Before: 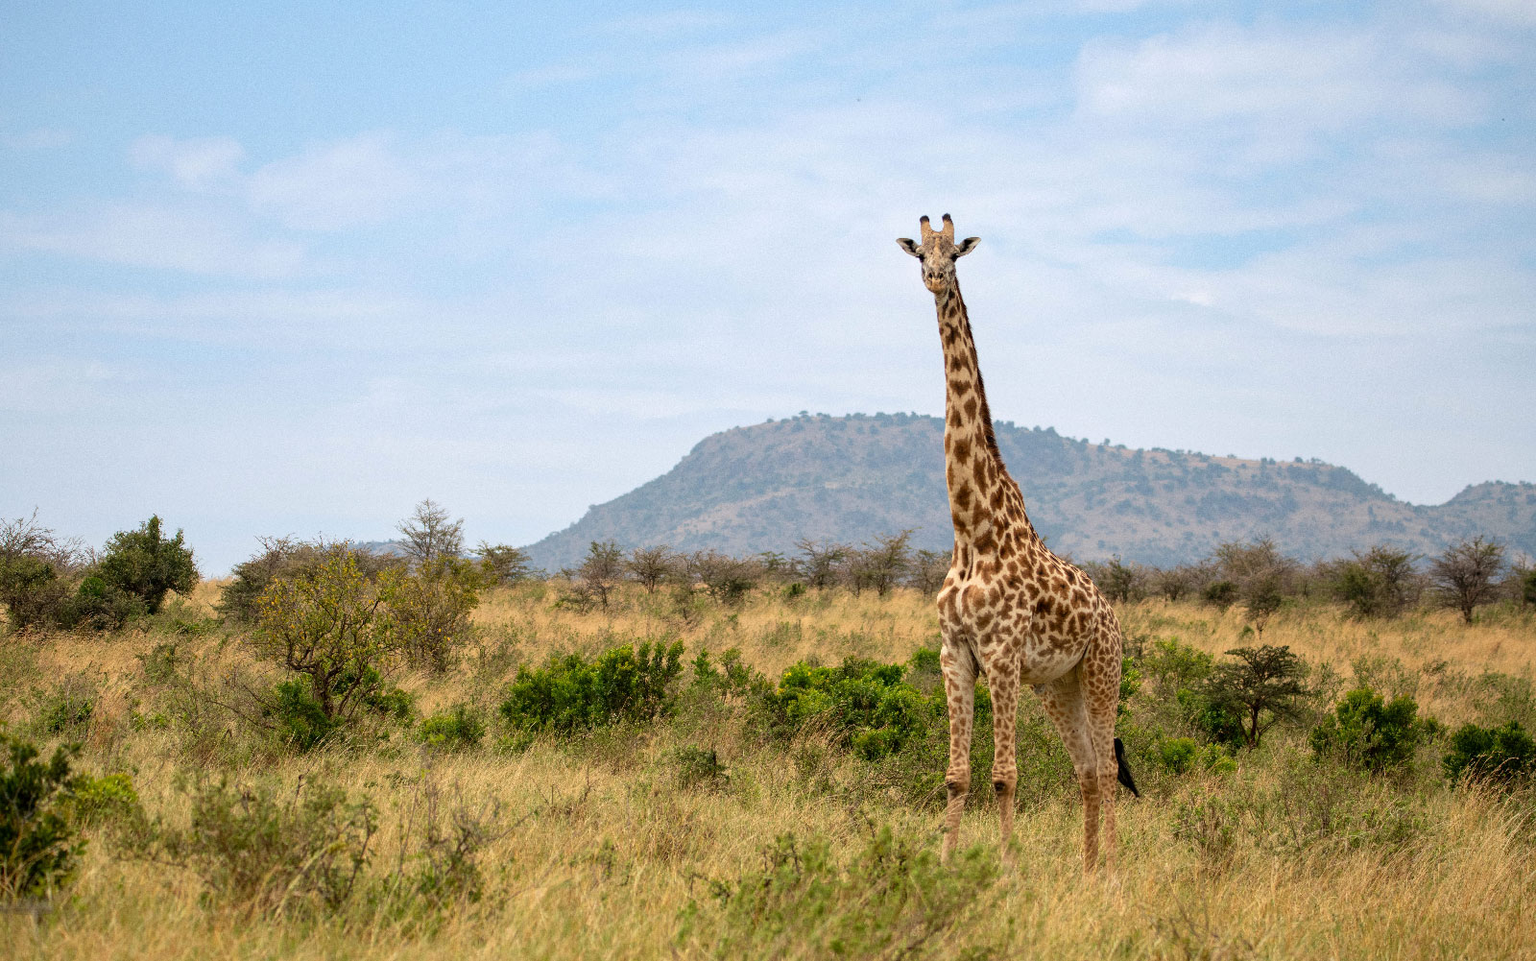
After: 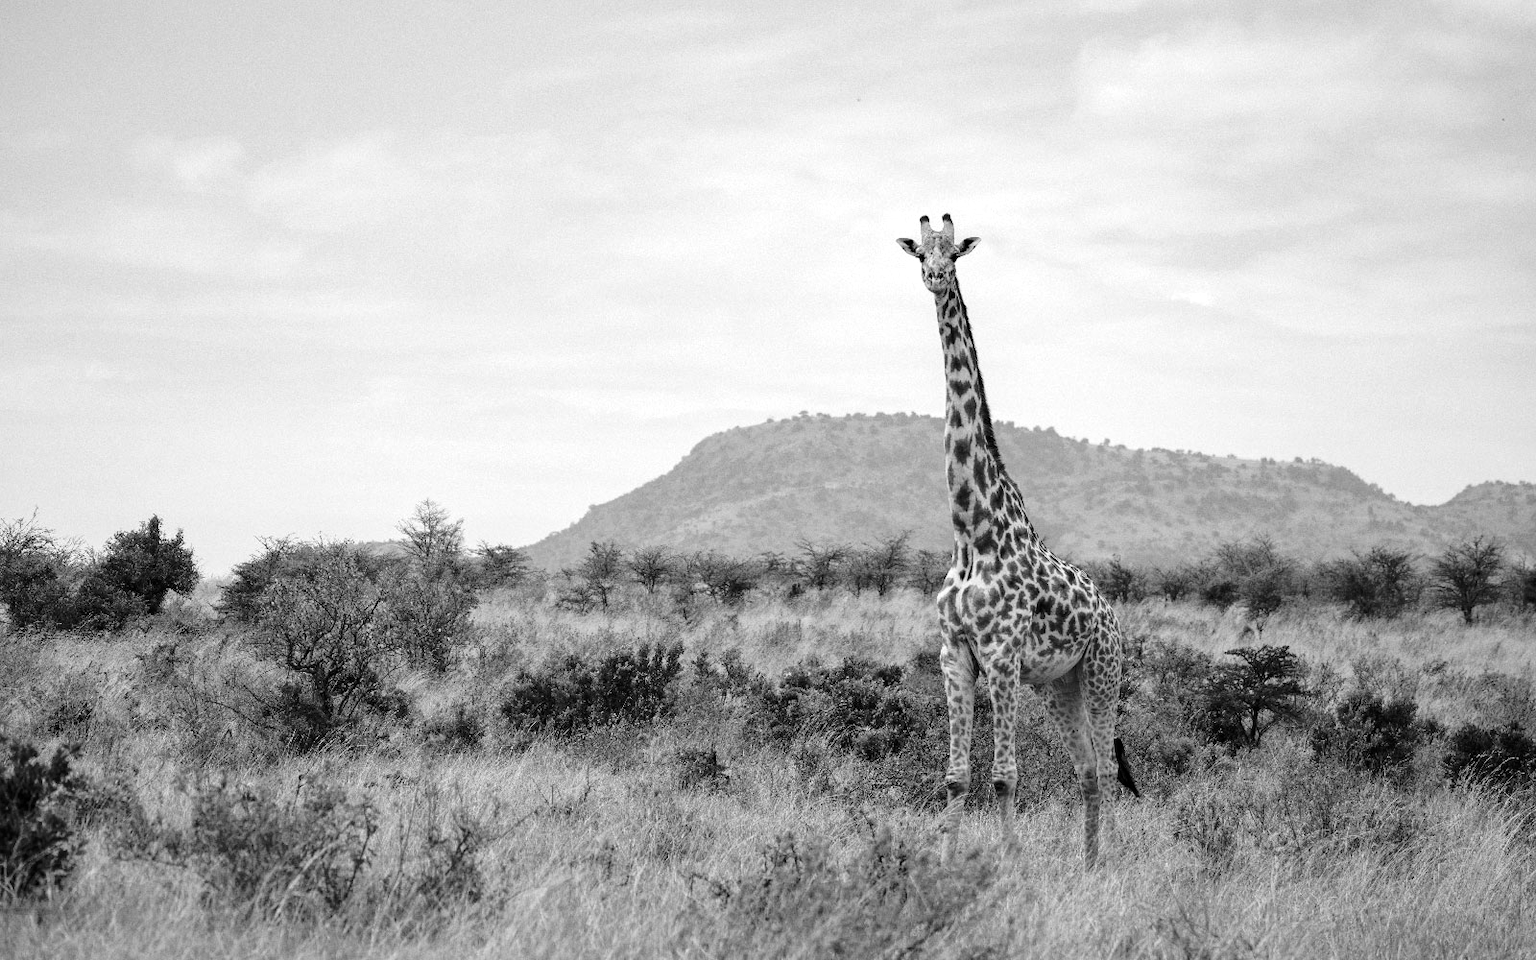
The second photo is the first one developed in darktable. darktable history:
monochrome: size 1
base curve: curves: ch0 [(0, 0) (0.073, 0.04) (0.157, 0.139) (0.492, 0.492) (0.758, 0.758) (1, 1)], preserve colors none
exposure: exposure 0.3 EV, compensate highlight preservation false
